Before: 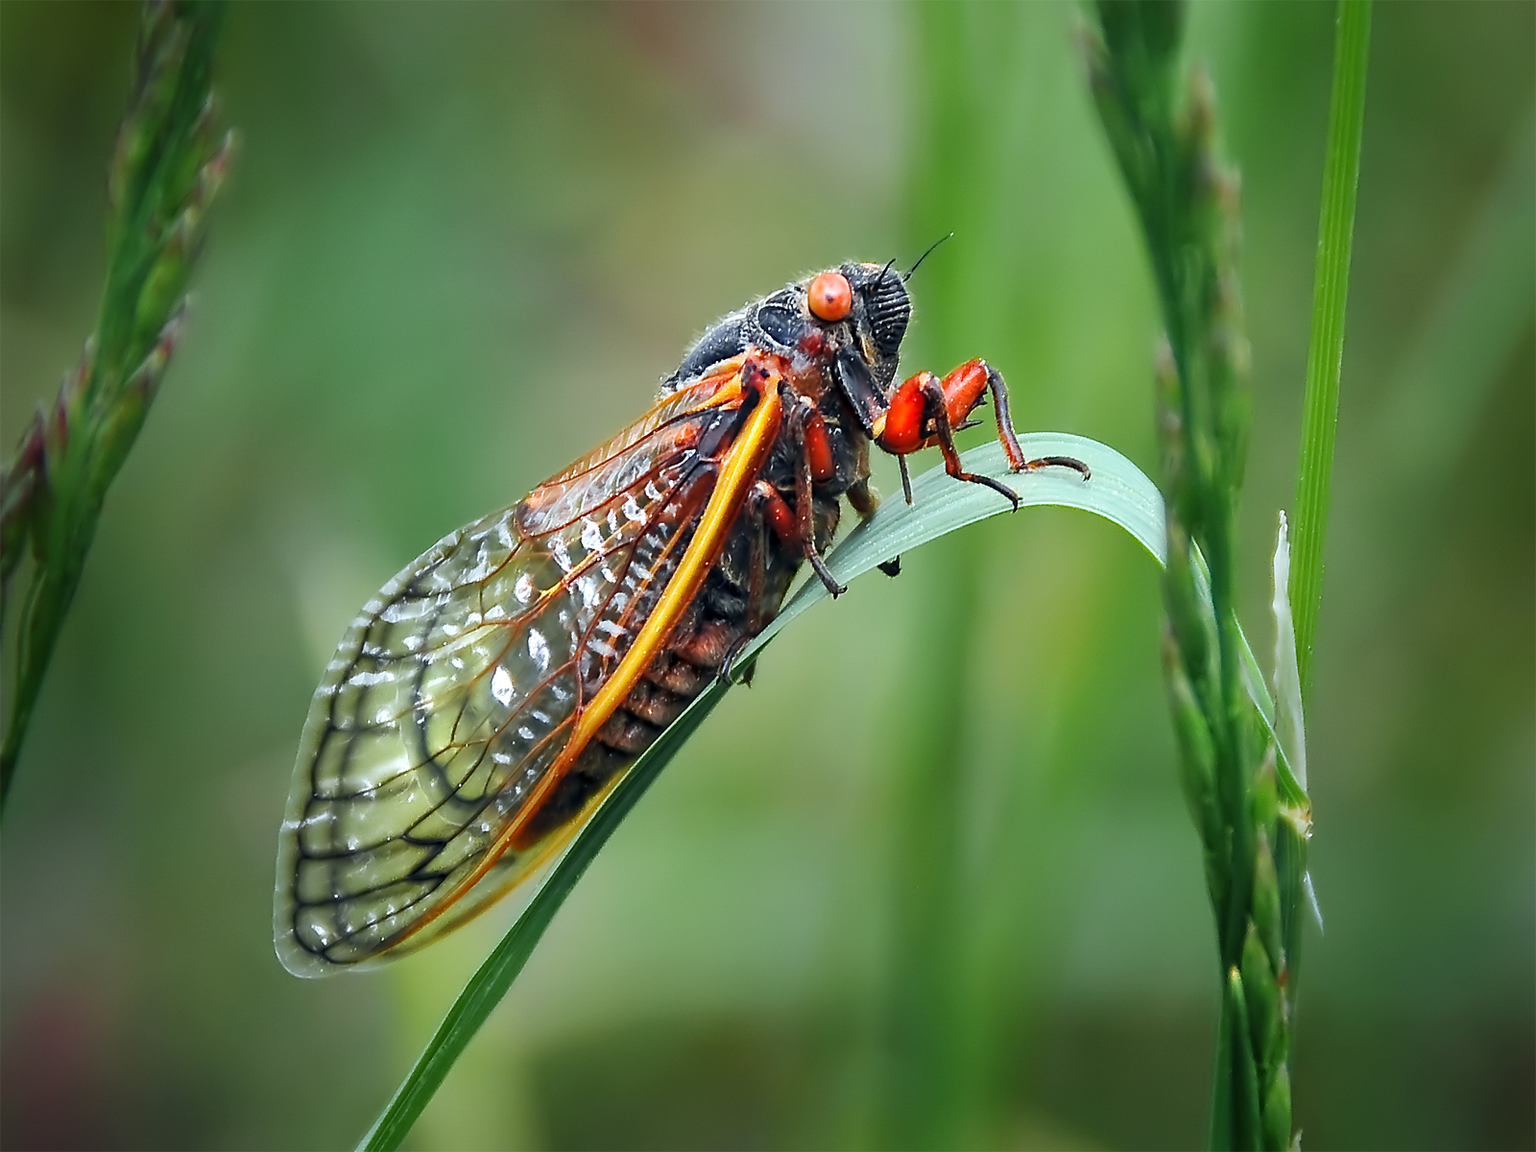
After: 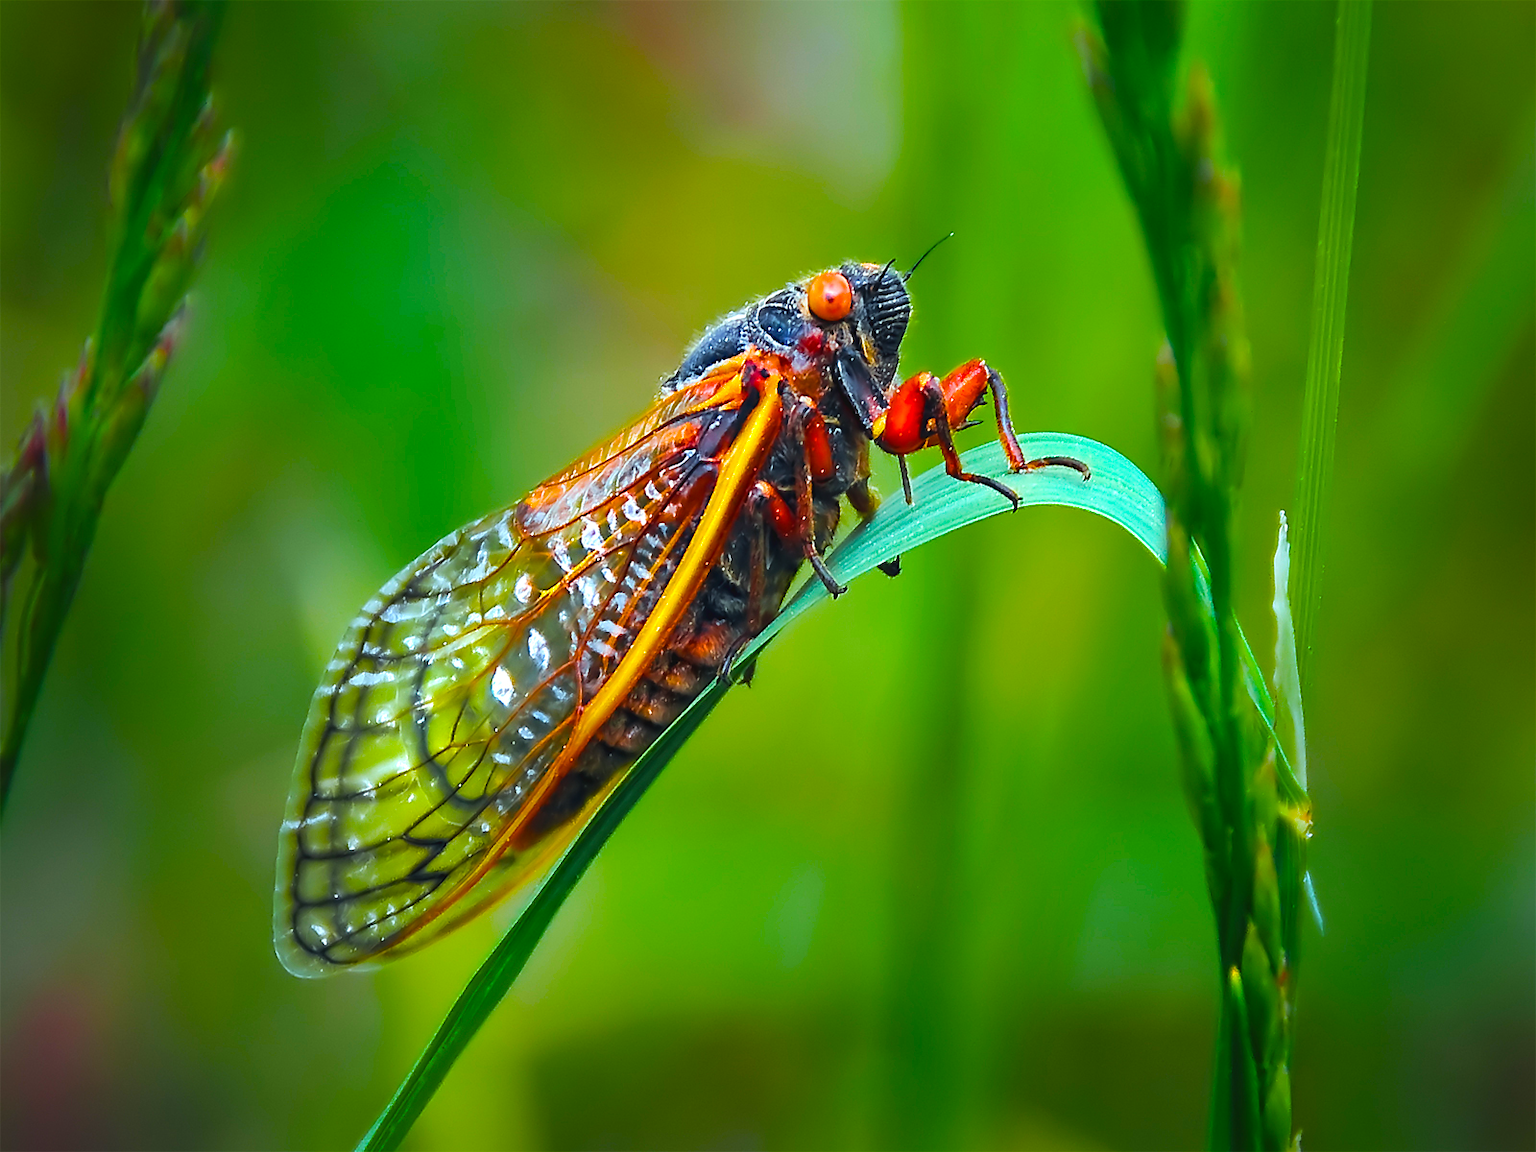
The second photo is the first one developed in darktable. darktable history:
tone equalizer: -8 EV 0.053 EV
color balance rgb: global offset › luminance 0.483%, linear chroma grading › highlights 98.949%, linear chroma grading › global chroma 23.435%, perceptual saturation grading › global saturation 25.466%
